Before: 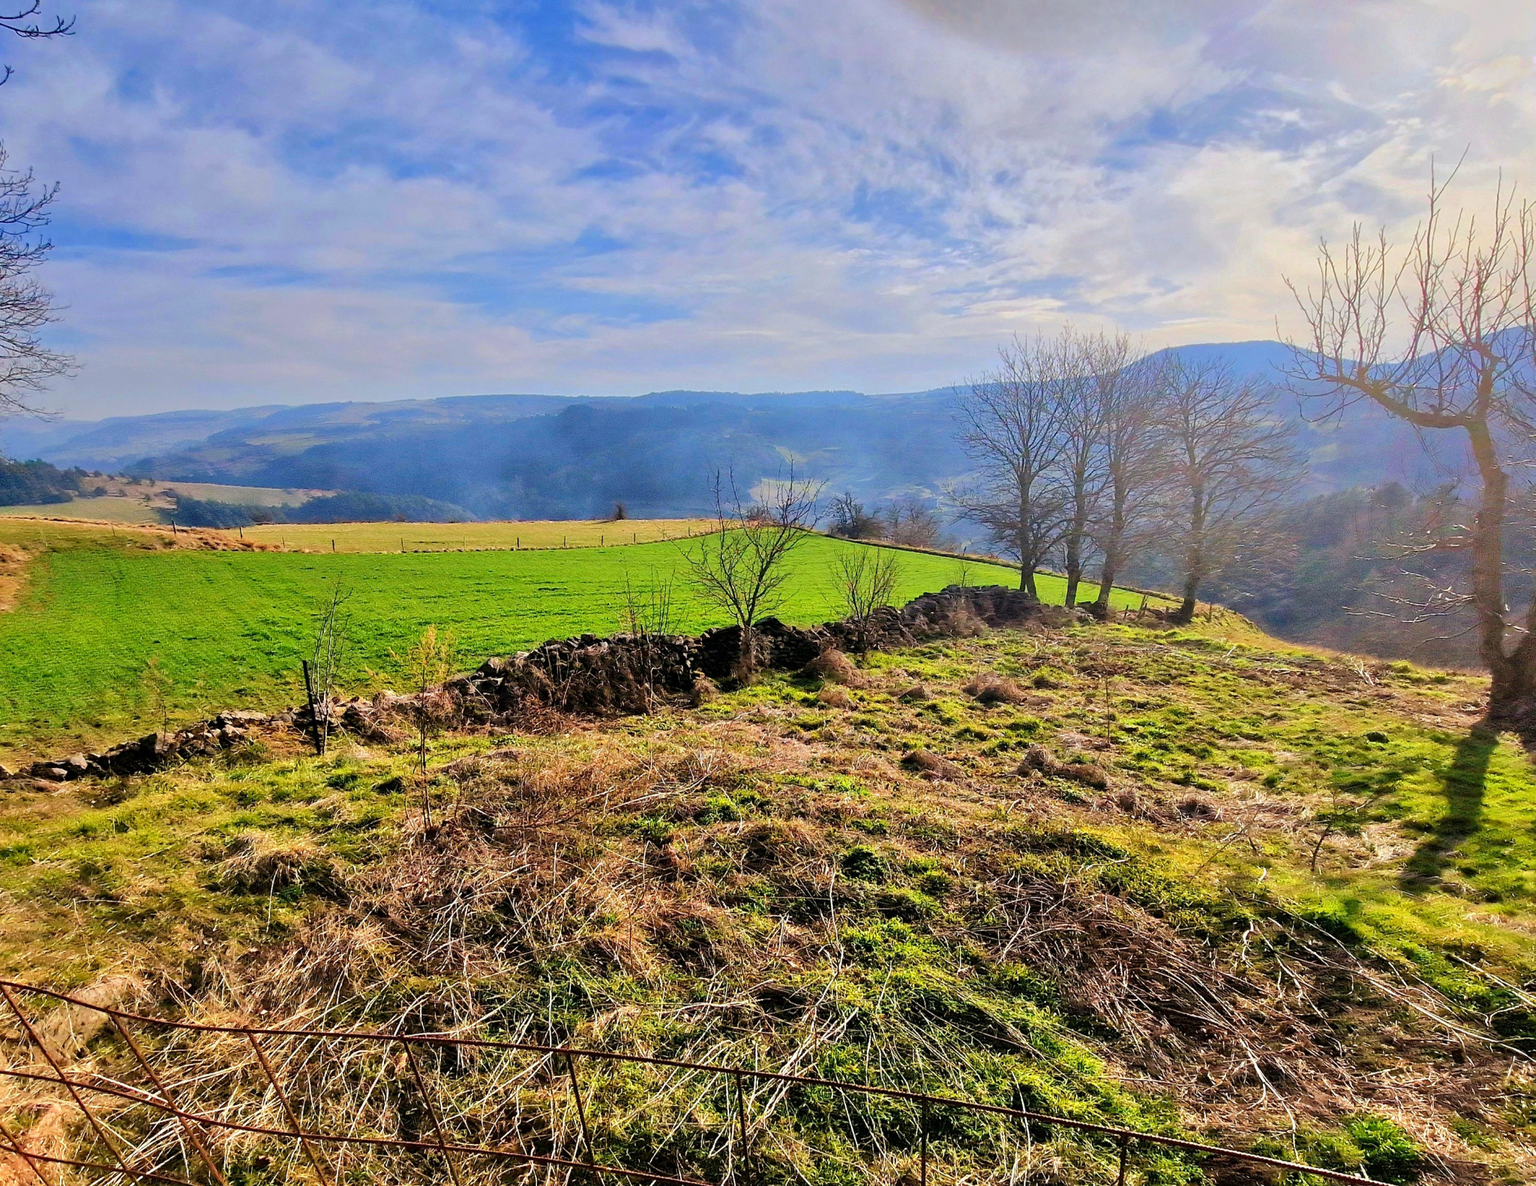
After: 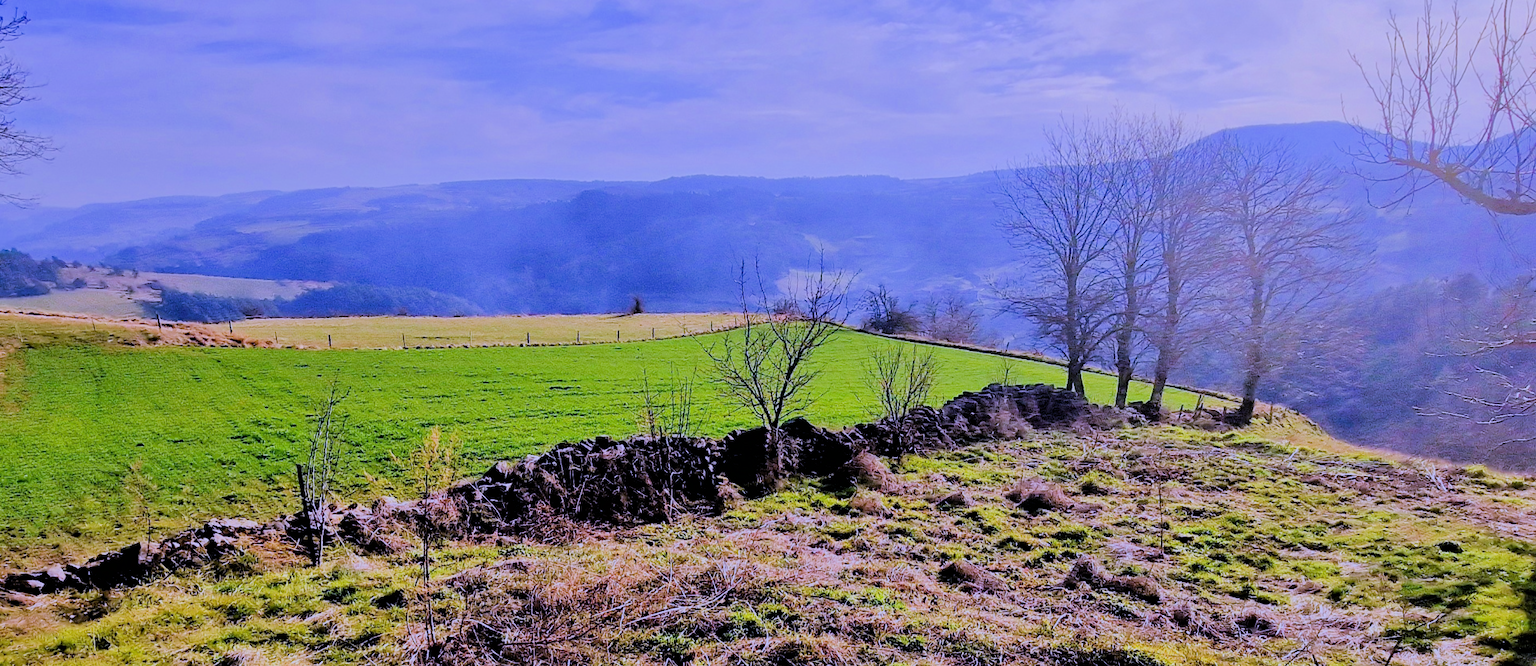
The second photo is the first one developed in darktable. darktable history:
crop: left 1.744%, top 19.225%, right 5.069%, bottom 28.357%
bloom: size 3%, threshold 100%, strength 0%
filmic rgb: black relative exposure -4.14 EV, white relative exposure 5.1 EV, hardness 2.11, contrast 1.165
white balance: red 0.98, blue 1.61
